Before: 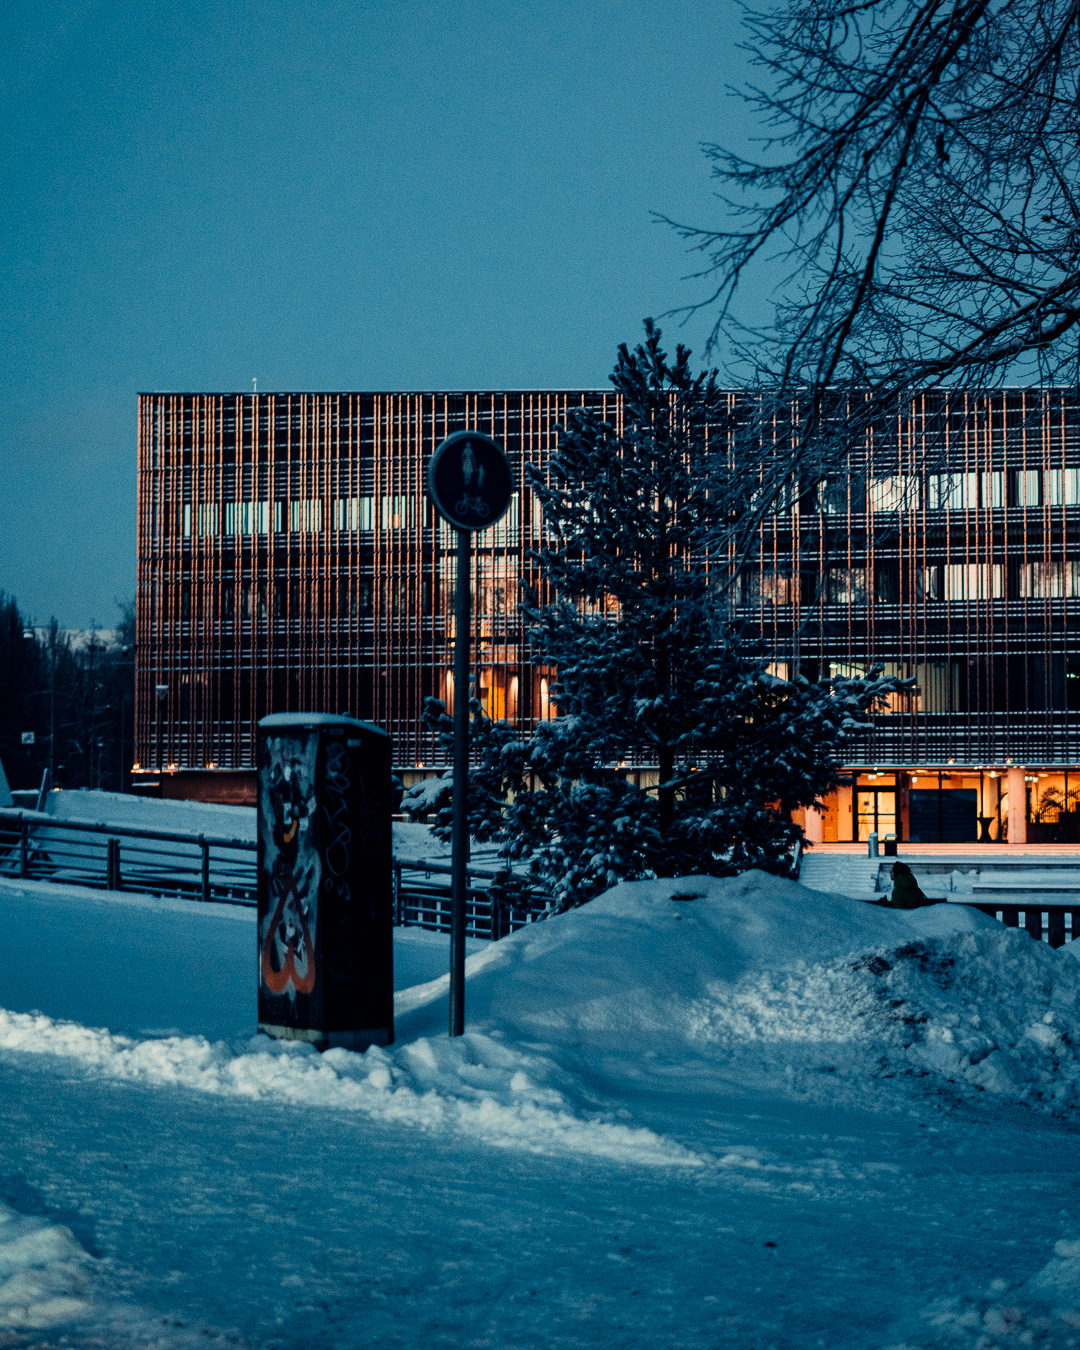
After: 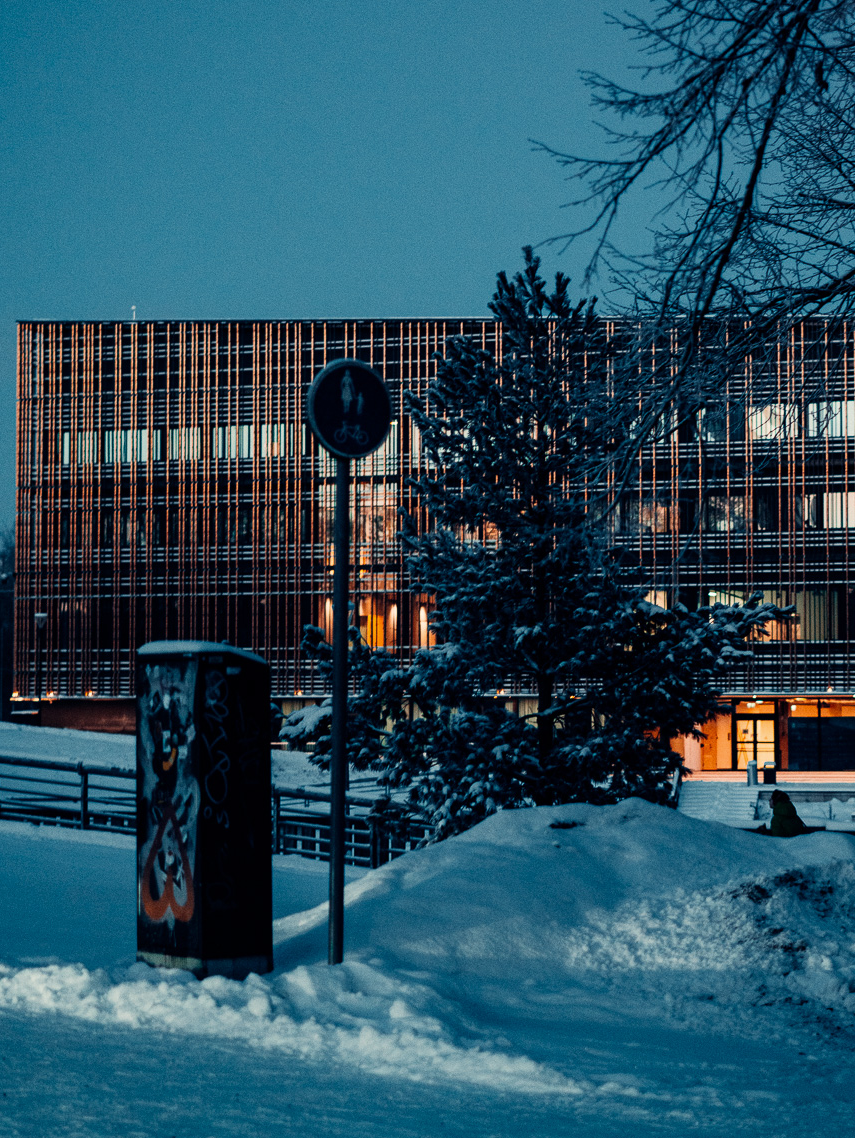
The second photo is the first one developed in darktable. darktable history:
base curve: curves: ch0 [(0, 0) (0.303, 0.277) (1, 1)]
crop: left 11.225%, top 5.381%, right 9.565%, bottom 10.314%
